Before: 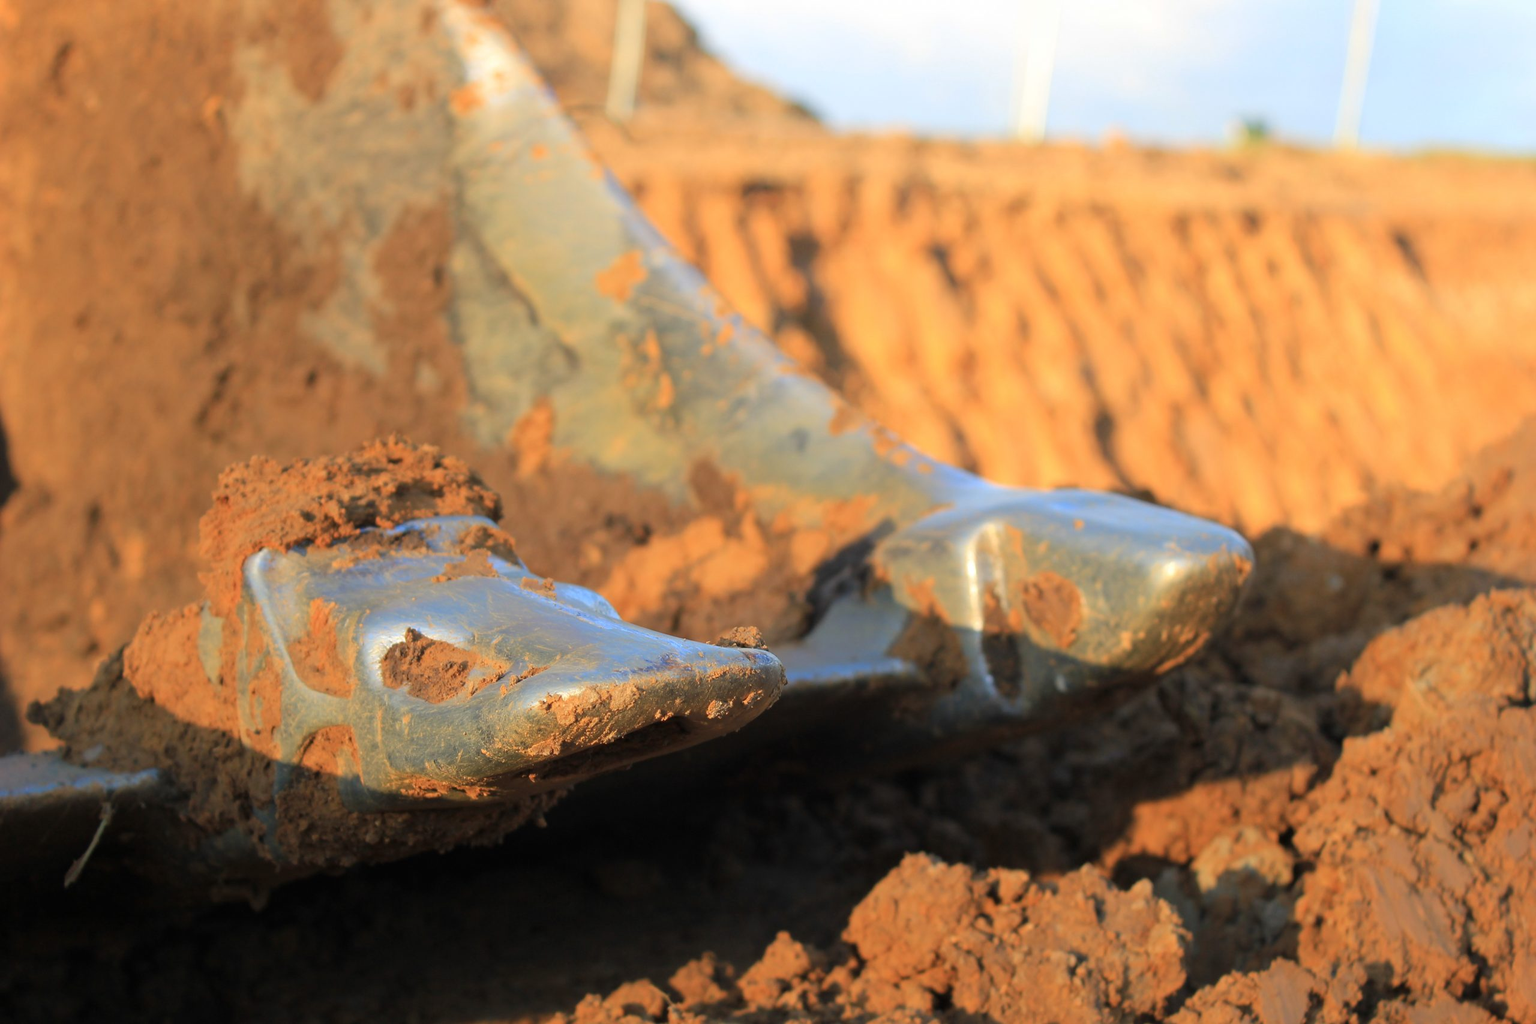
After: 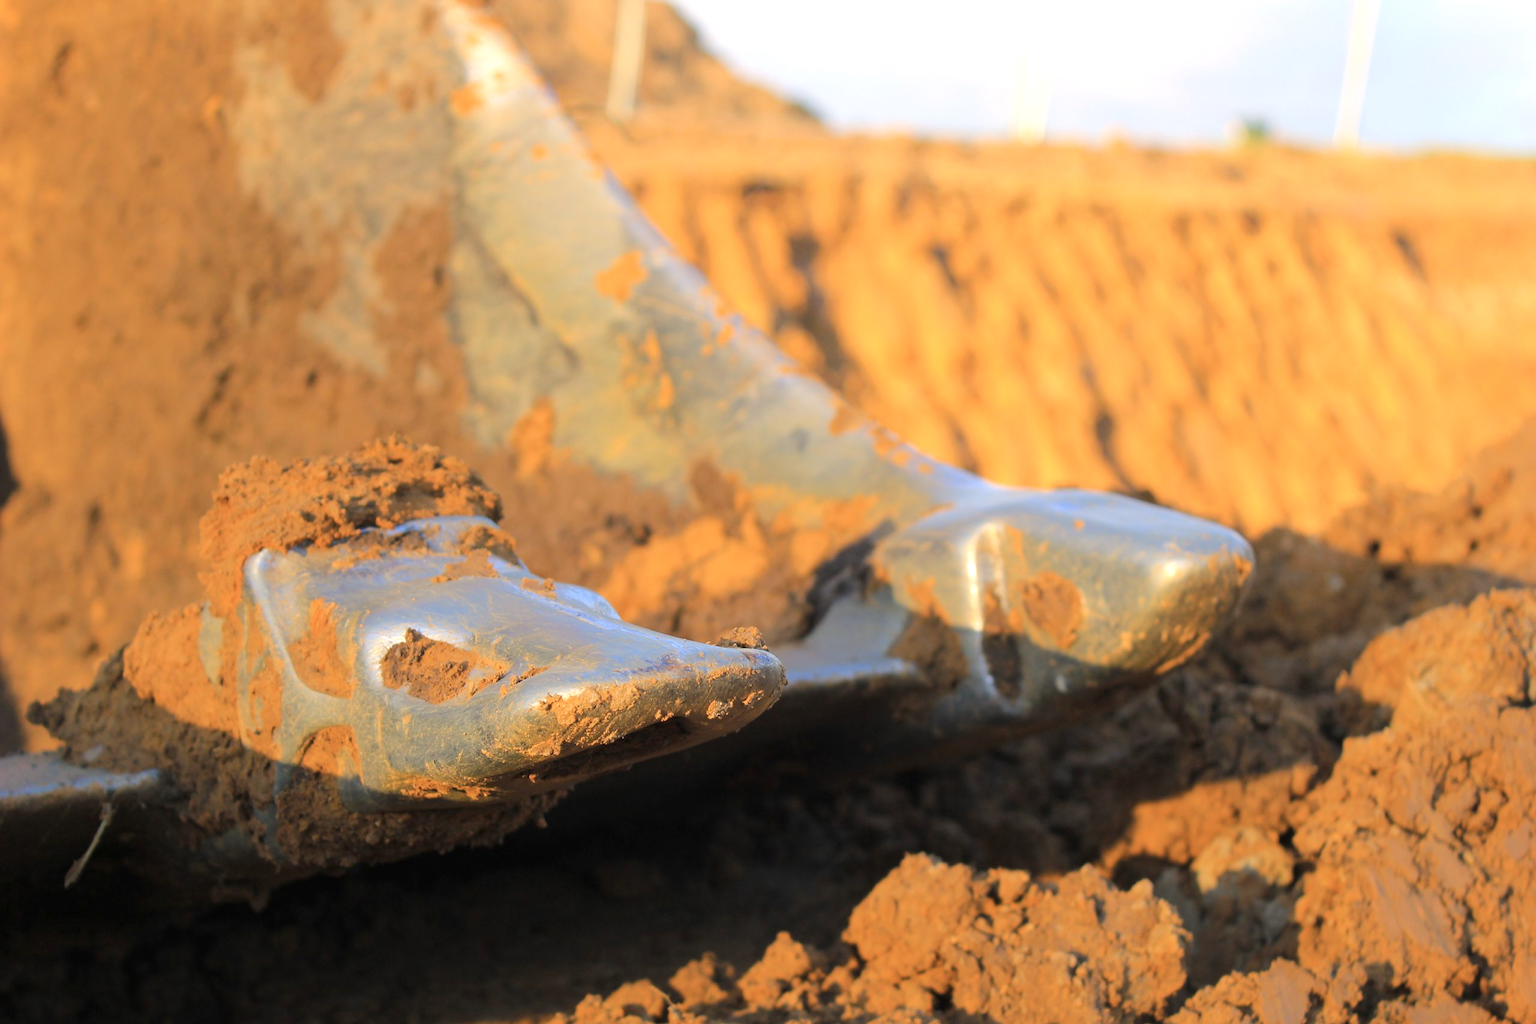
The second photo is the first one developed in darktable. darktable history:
color correction: highlights a* 5.59, highlights b* 5.24, saturation 0.68
color balance rgb: perceptual saturation grading › global saturation 25%, perceptual brilliance grading › mid-tones 10%, perceptual brilliance grading › shadows 15%, global vibrance 20%
exposure: exposure 0.191 EV, compensate highlight preservation false
